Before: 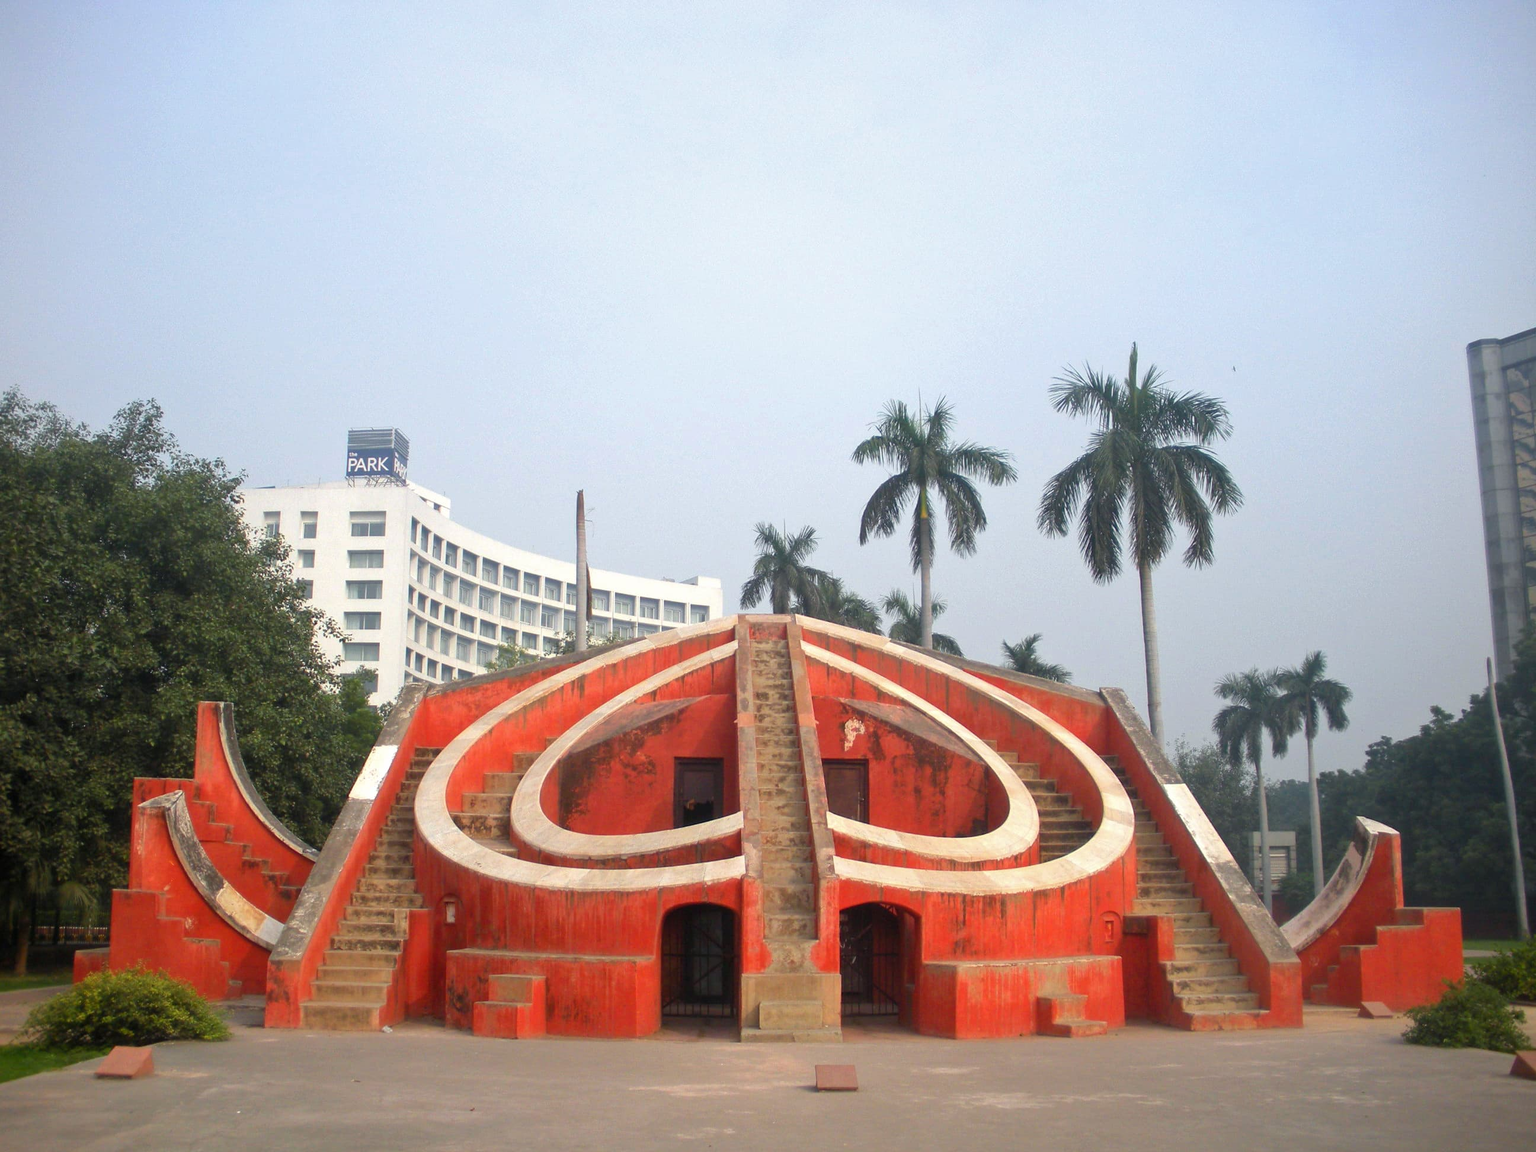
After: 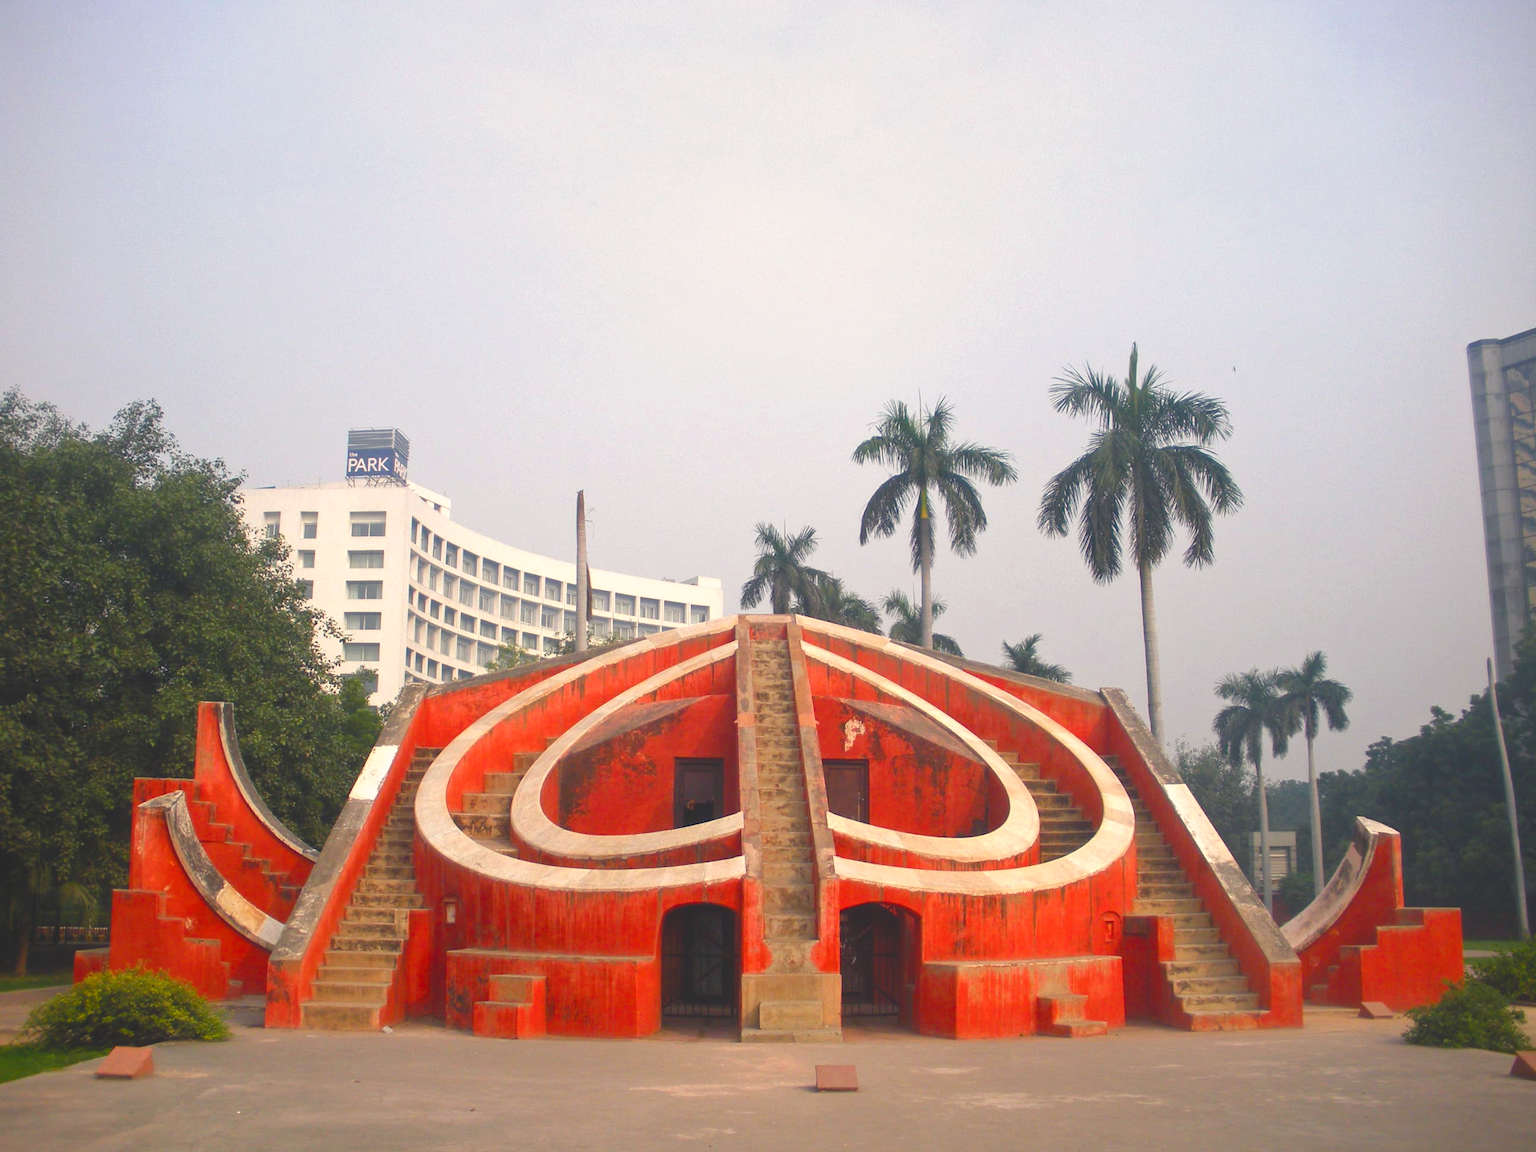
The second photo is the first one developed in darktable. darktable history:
white balance: emerald 1
color balance rgb: shadows lift › chroma 2%, shadows lift › hue 247.2°, power › chroma 0.3%, power › hue 25.2°, highlights gain › chroma 3%, highlights gain › hue 60°, global offset › luminance 2%, perceptual saturation grading › global saturation 20%, perceptual saturation grading › highlights -20%, perceptual saturation grading › shadows 30%
